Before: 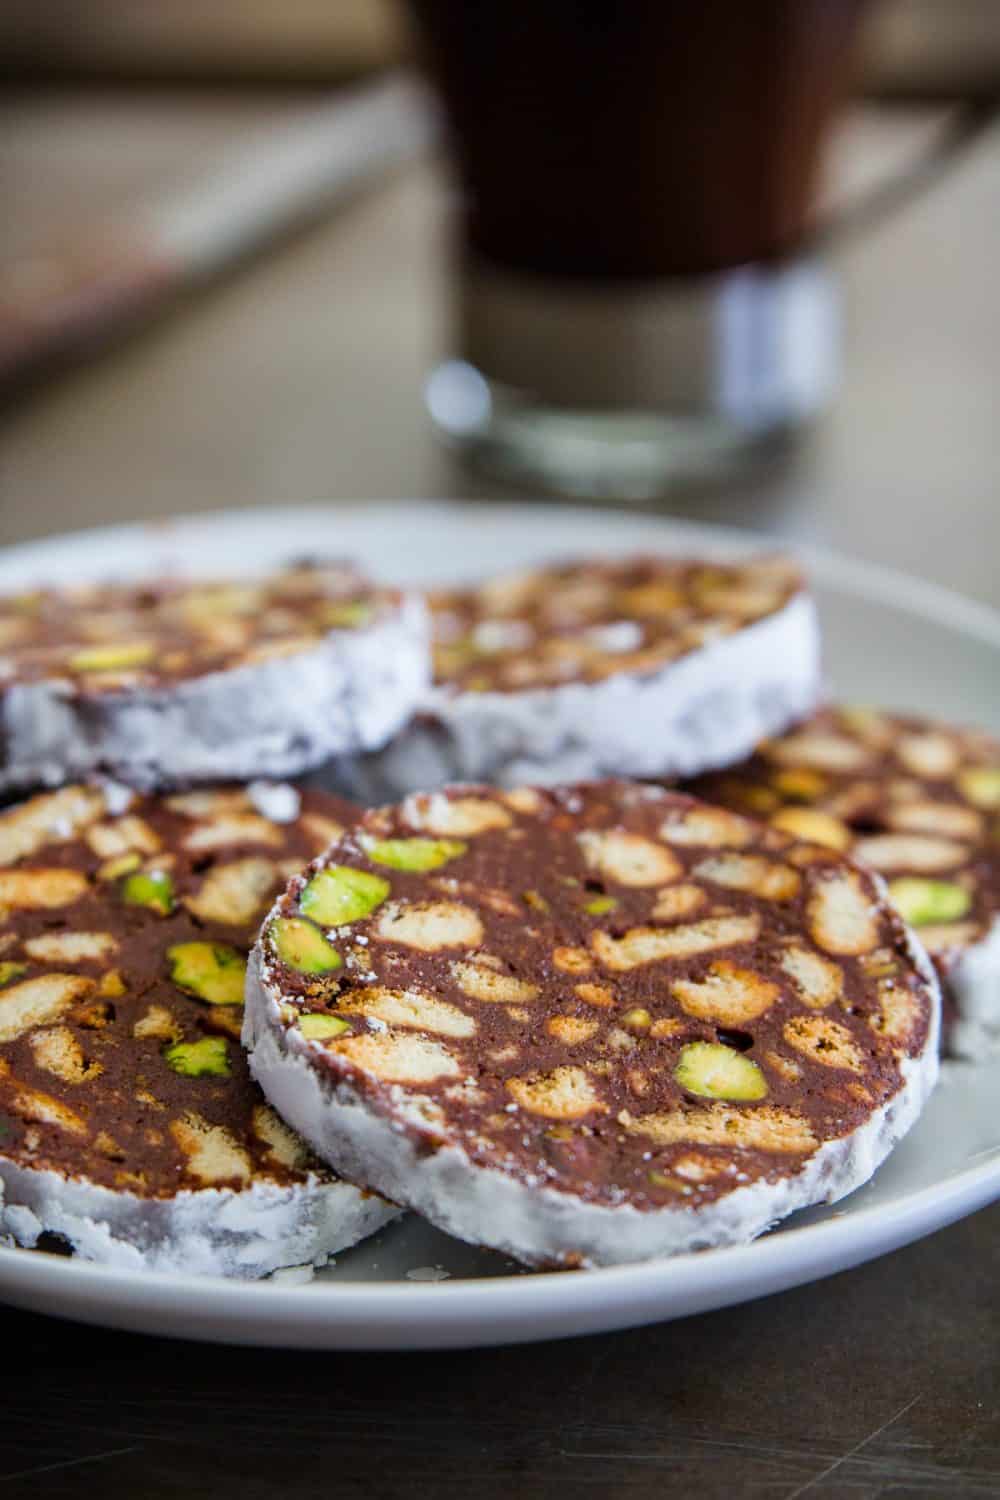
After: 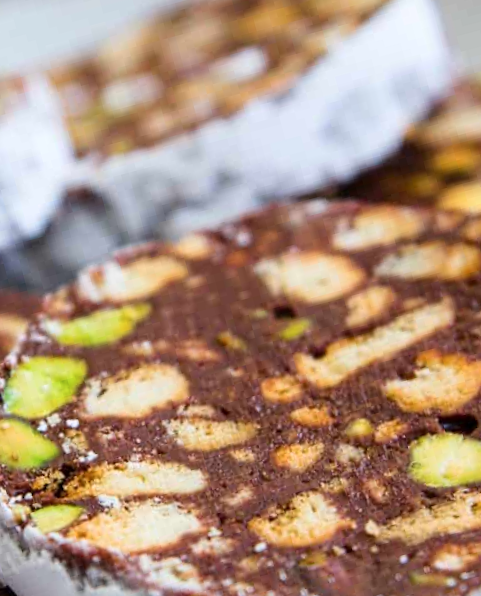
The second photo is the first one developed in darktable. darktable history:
contrast brightness saturation: contrast 0.15, brightness 0.05
crop: left 35.432%, top 26.233%, right 20.145%, bottom 3.432%
rotate and perspective: rotation -14.8°, crop left 0.1, crop right 0.903, crop top 0.25, crop bottom 0.748
